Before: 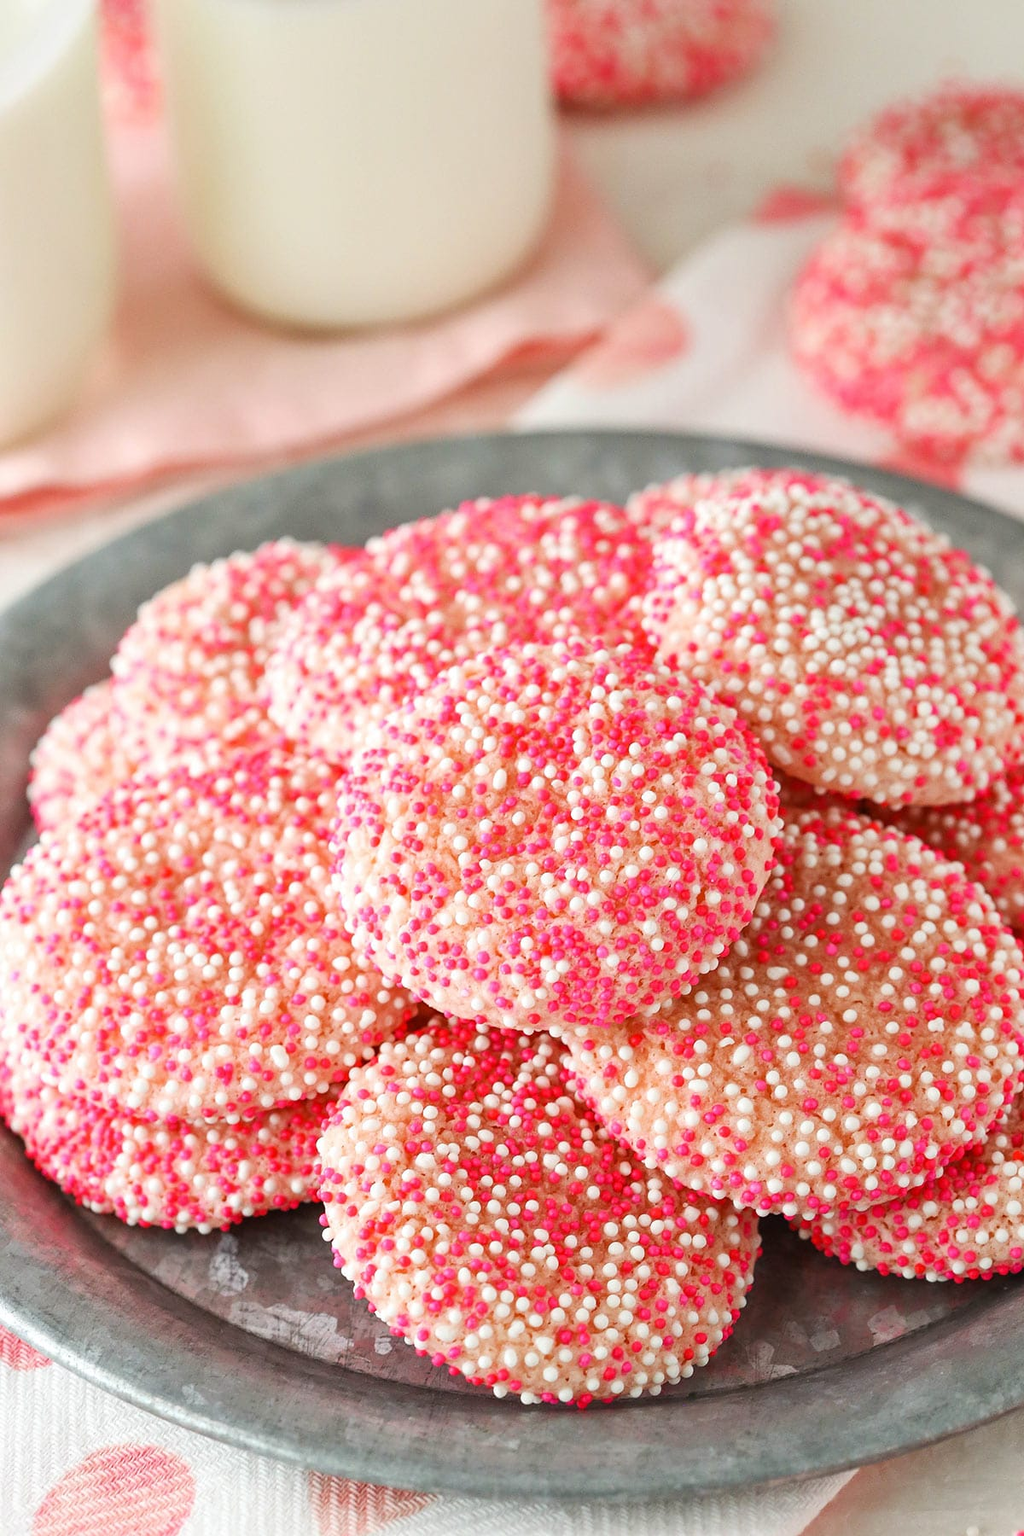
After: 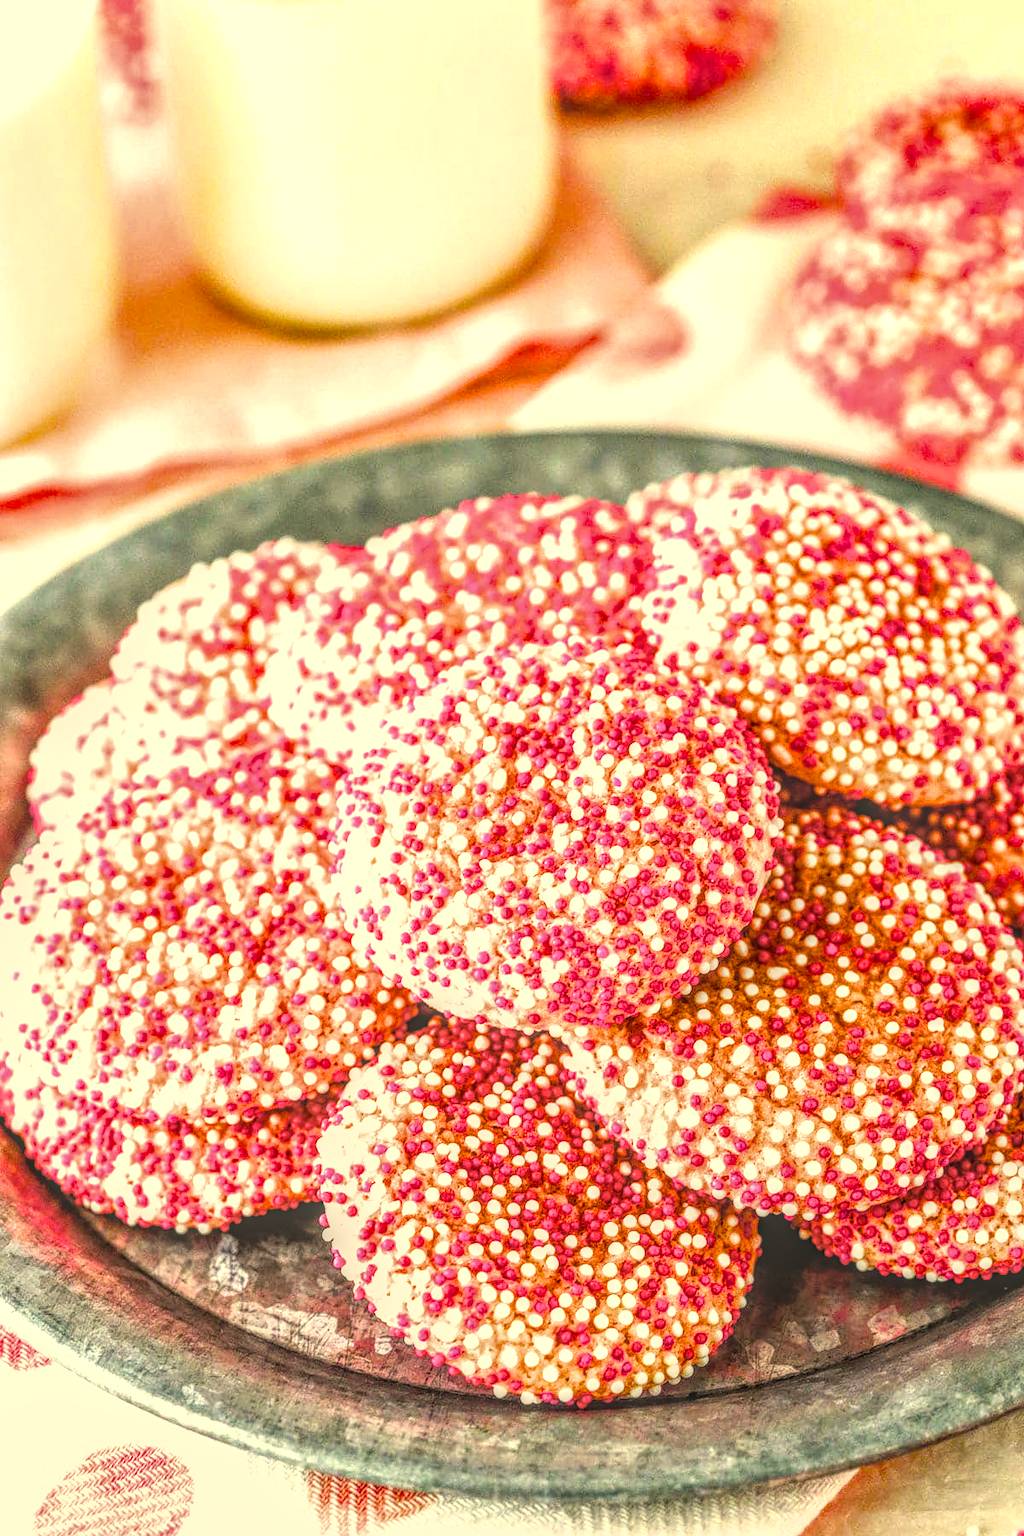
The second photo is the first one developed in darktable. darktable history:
color correction: highlights a* 2.6, highlights b* 23.38
exposure: exposure 0.202 EV, compensate highlight preservation false
filmic rgb: black relative exposure -7.99 EV, white relative exposure 2.19 EV, hardness 7.02
color balance rgb: shadows lift › luminance -5.03%, shadows lift › chroma 1.248%, shadows lift › hue 218.27°, linear chroma grading › shadows -7.493%, linear chroma grading › highlights -6.158%, linear chroma grading › global chroma -10.4%, linear chroma grading › mid-tones -8.299%, perceptual saturation grading › global saturation 65.29%, perceptual saturation grading › highlights 59.837%, perceptual saturation grading › mid-tones 49.497%, perceptual saturation grading › shadows 49.731%, global vibrance 20%
contrast equalizer: y [[0.6 ×6], [0.55 ×6], [0 ×6], [0 ×6], [0 ×6]], mix 0.594
local contrast: highlights 2%, shadows 1%, detail 201%, midtone range 0.251
contrast brightness saturation: saturation -0.05
